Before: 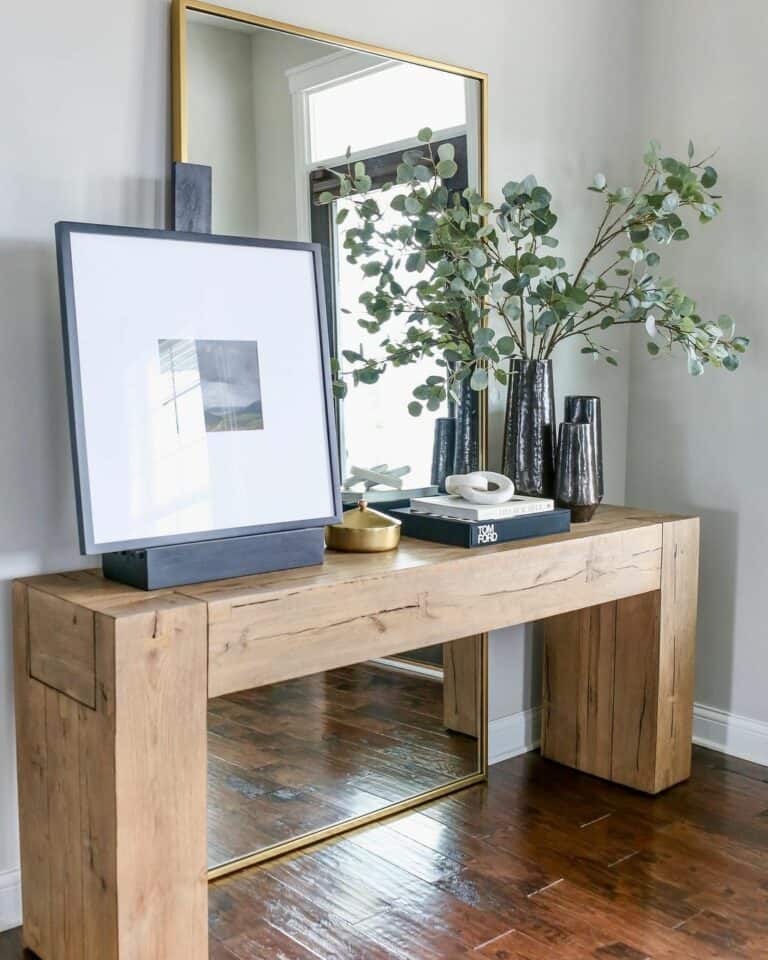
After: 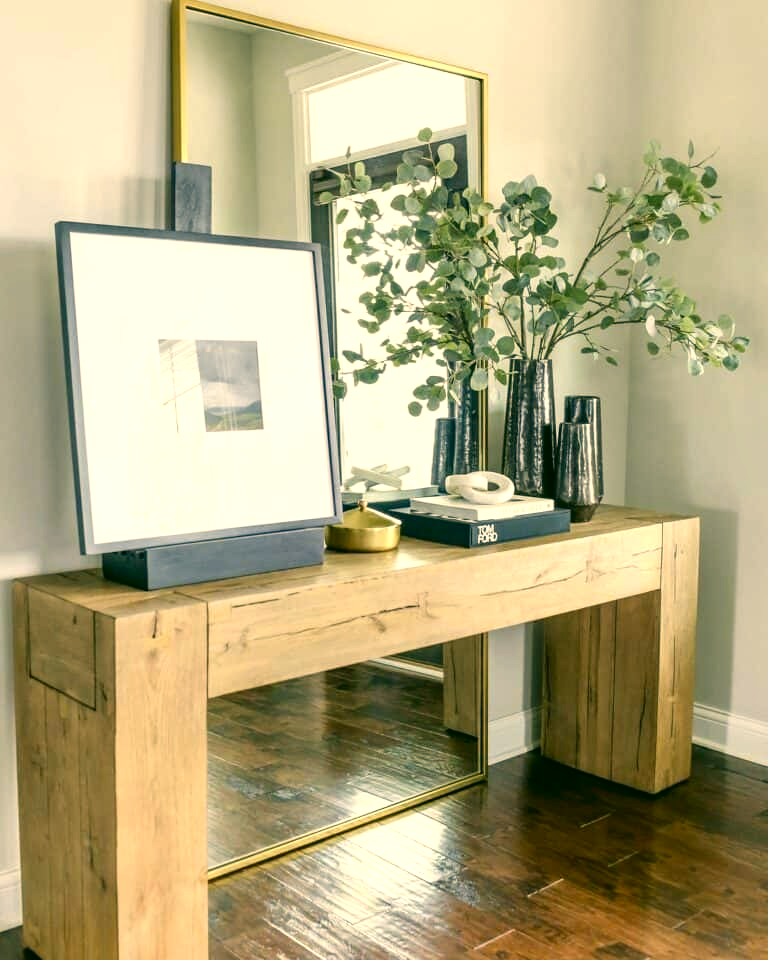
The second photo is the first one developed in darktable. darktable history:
tone equalizer: -8 EV -0.424 EV, -7 EV -0.369 EV, -6 EV -0.348 EV, -5 EV -0.226 EV, -3 EV 0.222 EV, -2 EV 0.356 EV, -1 EV 0.386 EV, +0 EV 0.434 EV, mask exposure compensation -0.488 EV
color correction: highlights a* 5.25, highlights b* 24.44, shadows a* -15.52, shadows b* 3.81
